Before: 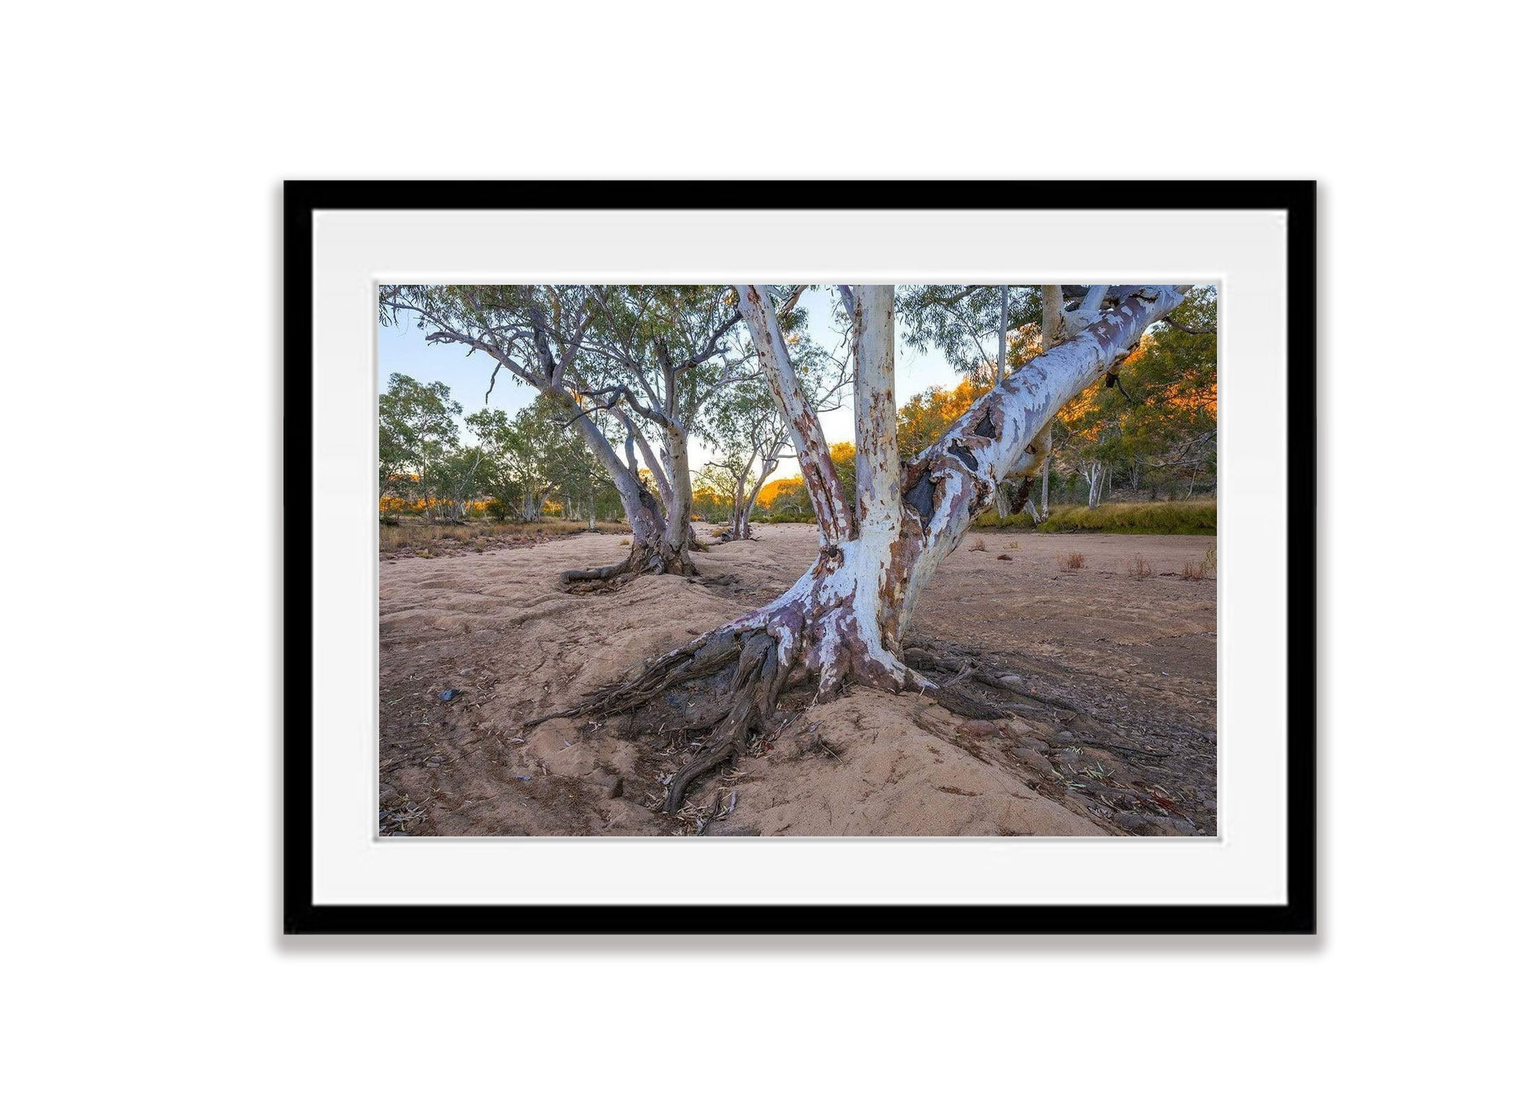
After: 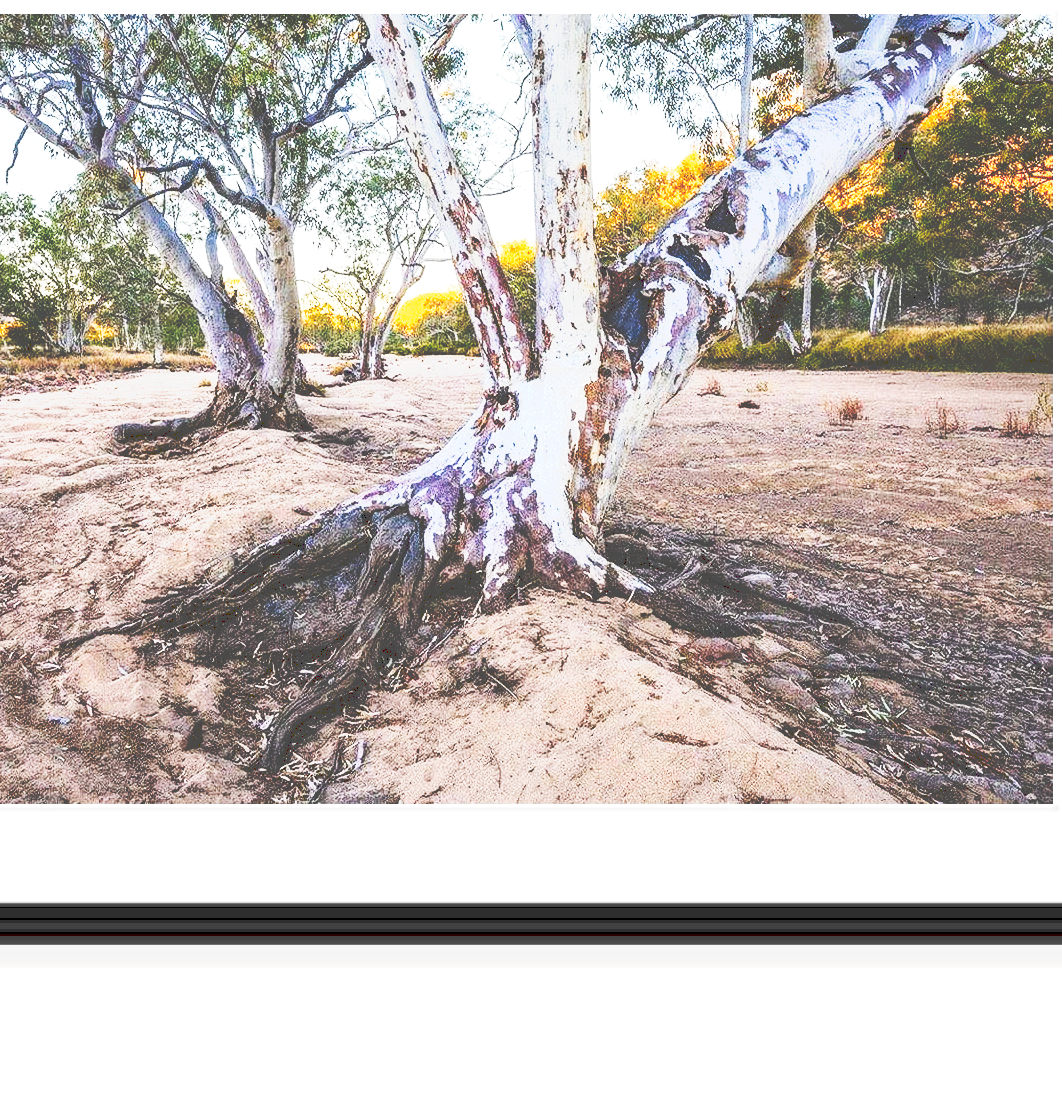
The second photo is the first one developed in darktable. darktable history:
tone equalizer: -8 EV -0.75 EV, -7 EV -0.7 EV, -6 EV -0.6 EV, -5 EV -0.4 EV, -3 EV 0.4 EV, -2 EV 0.6 EV, -1 EV 0.7 EV, +0 EV 0.75 EV, edges refinement/feathering 500, mask exposure compensation -1.57 EV, preserve details no
crop: left 31.379%, top 24.658%, right 20.326%, bottom 6.628%
tone curve: curves: ch0 [(0, 0) (0.003, 0.279) (0.011, 0.287) (0.025, 0.295) (0.044, 0.304) (0.069, 0.316) (0.1, 0.319) (0.136, 0.316) (0.177, 0.32) (0.224, 0.359) (0.277, 0.421) (0.335, 0.511) (0.399, 0.639) (0.468, 0.734) (0.543, 0.827) (0.623, 0.89) (0.709, 0.944) (0.801, 0.965) (0.898, 0.968) (1, 1)], preserve colors none
contrast brightness saturation: contrast 0.04, saturation 0.07
